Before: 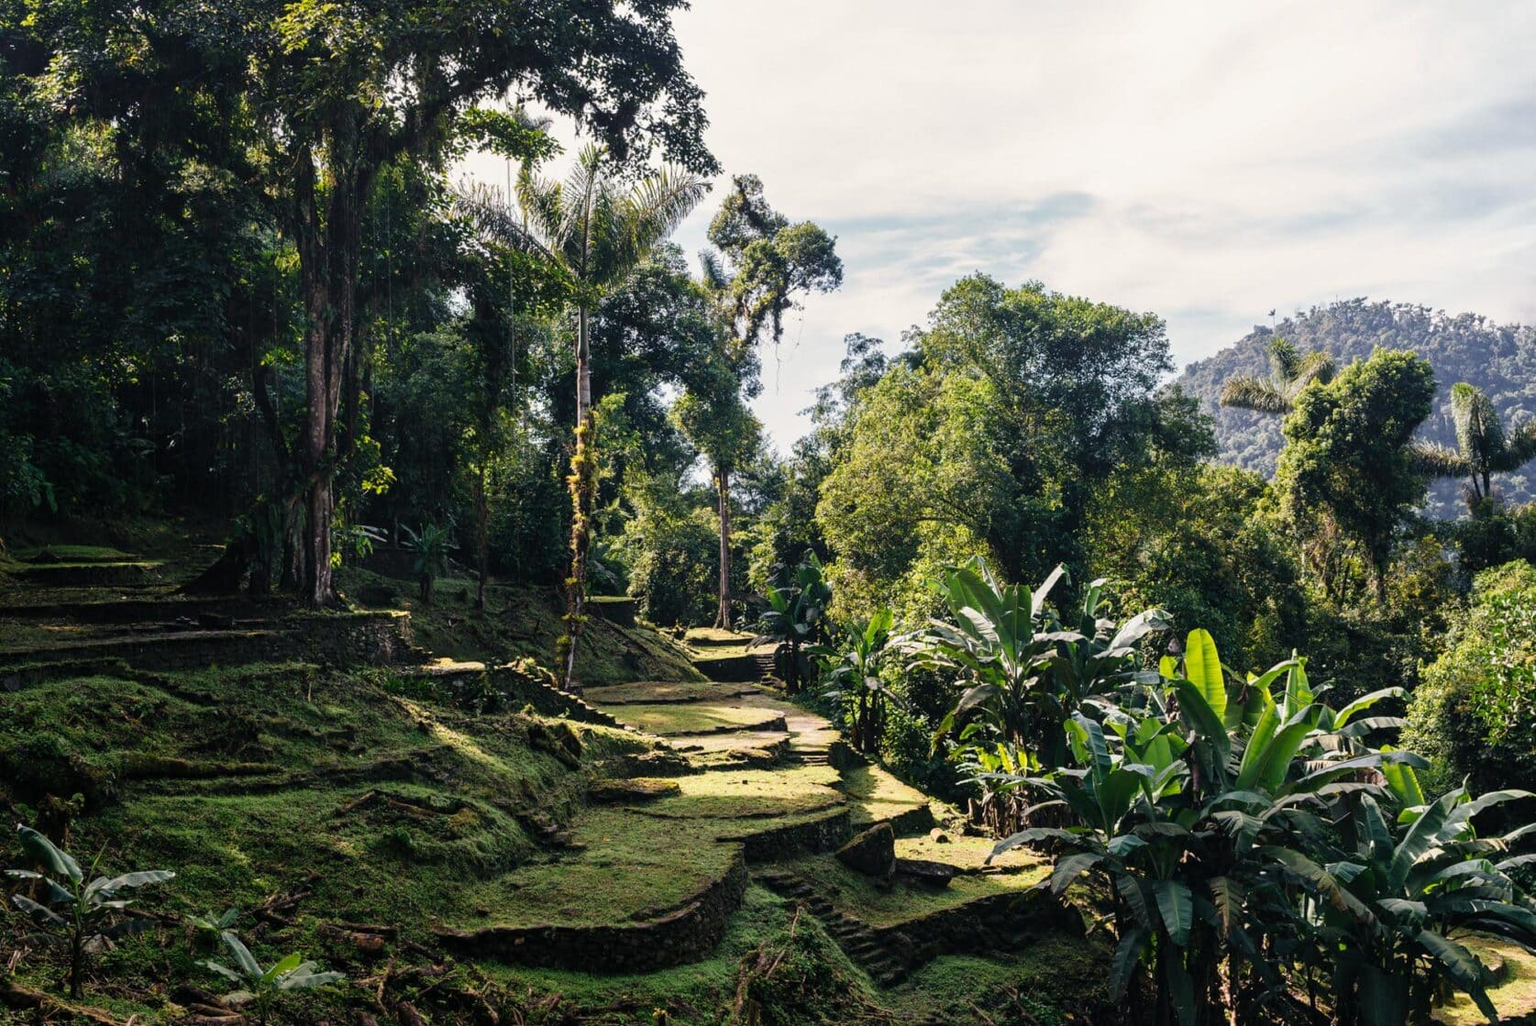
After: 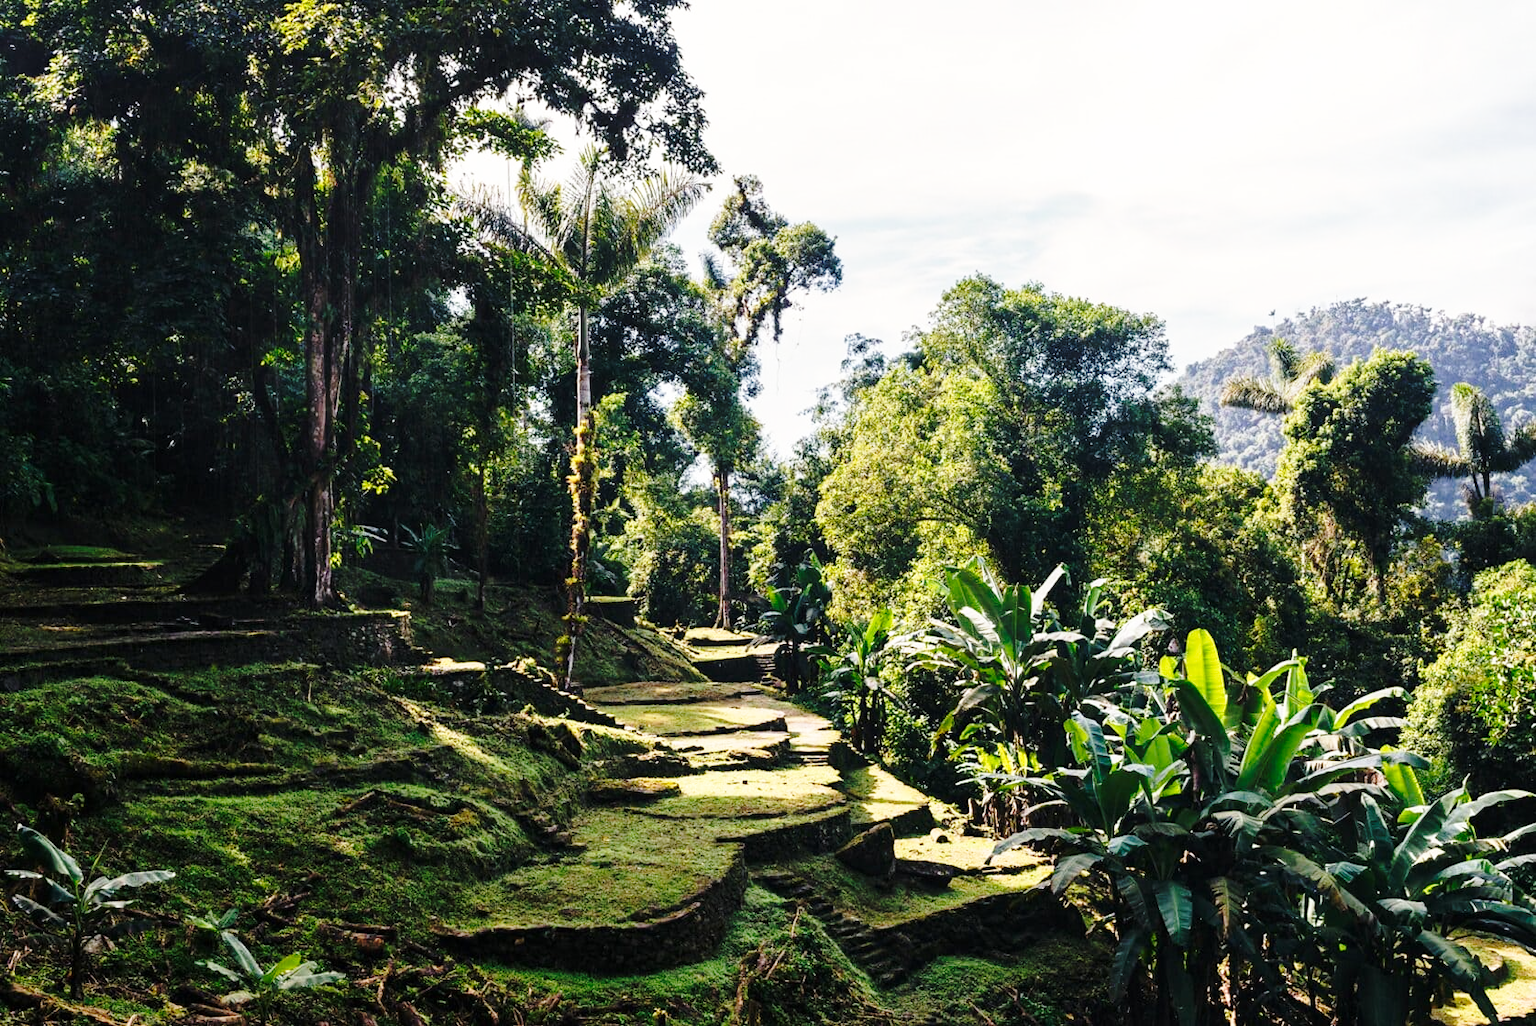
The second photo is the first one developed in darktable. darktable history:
base curve: curves: ch0 [(0, 0) (0.036, 0.037) (0.121, 0.228) (0.46, 0.76) (0.859, 0.983) (1, 1)], preserve colors none
